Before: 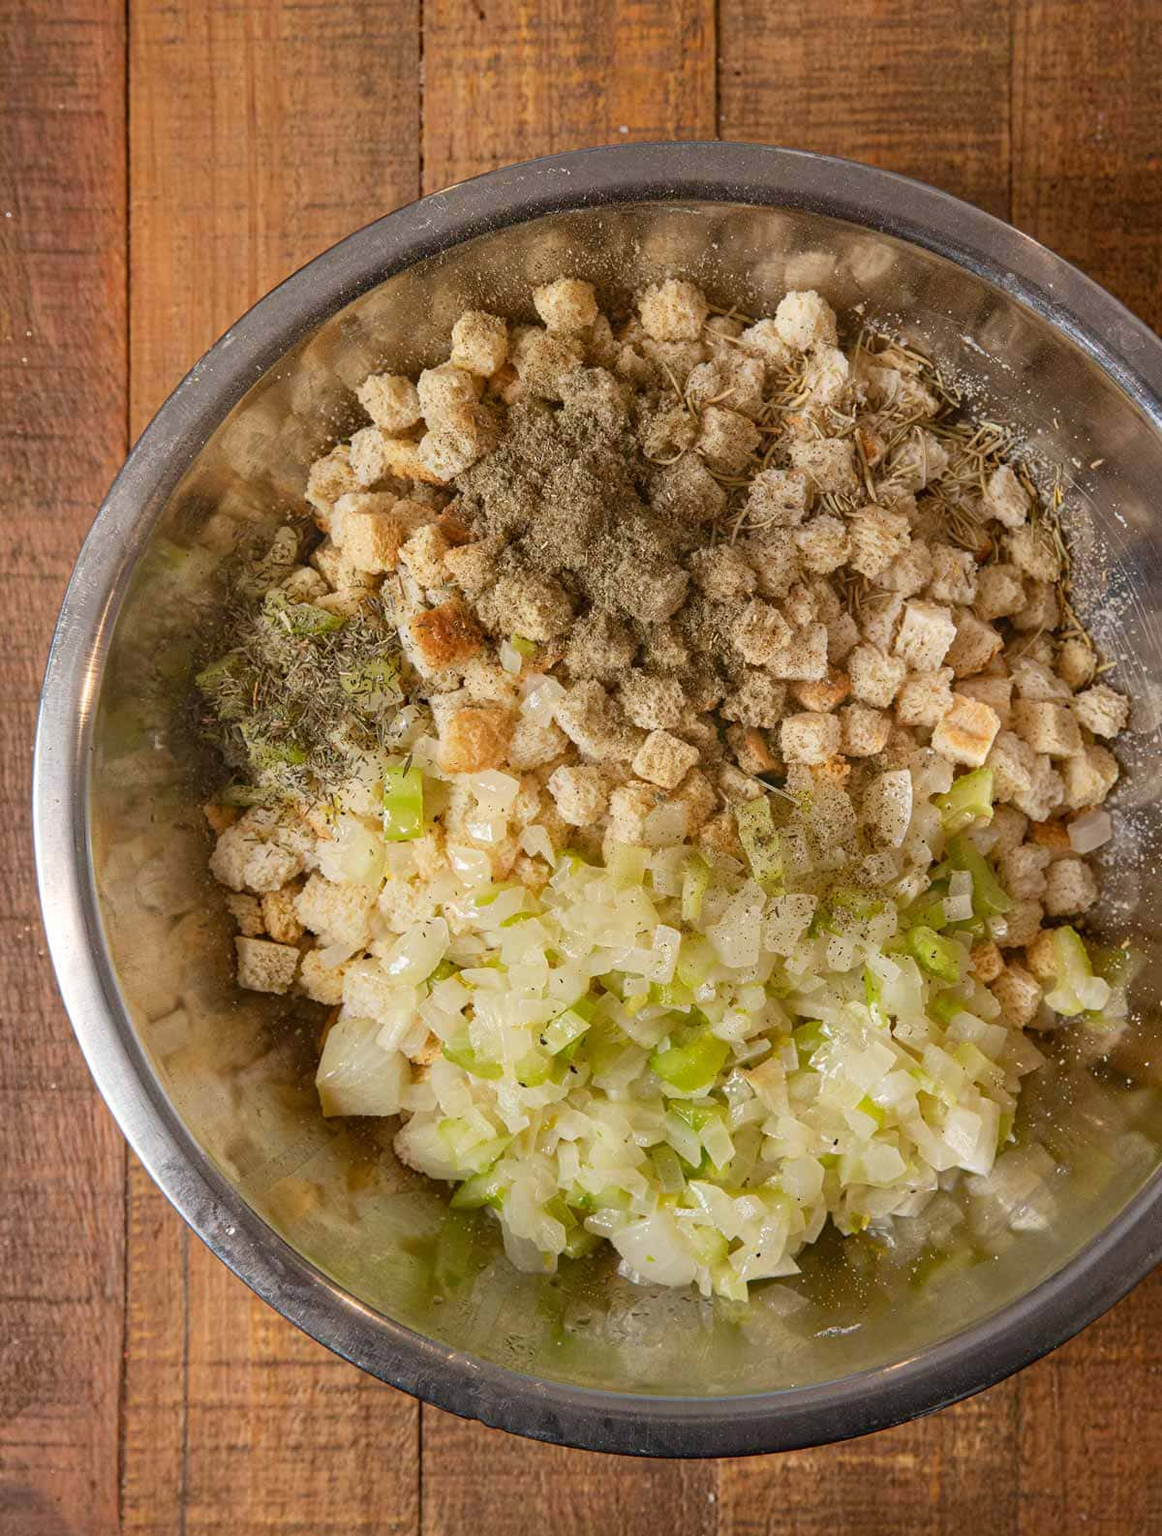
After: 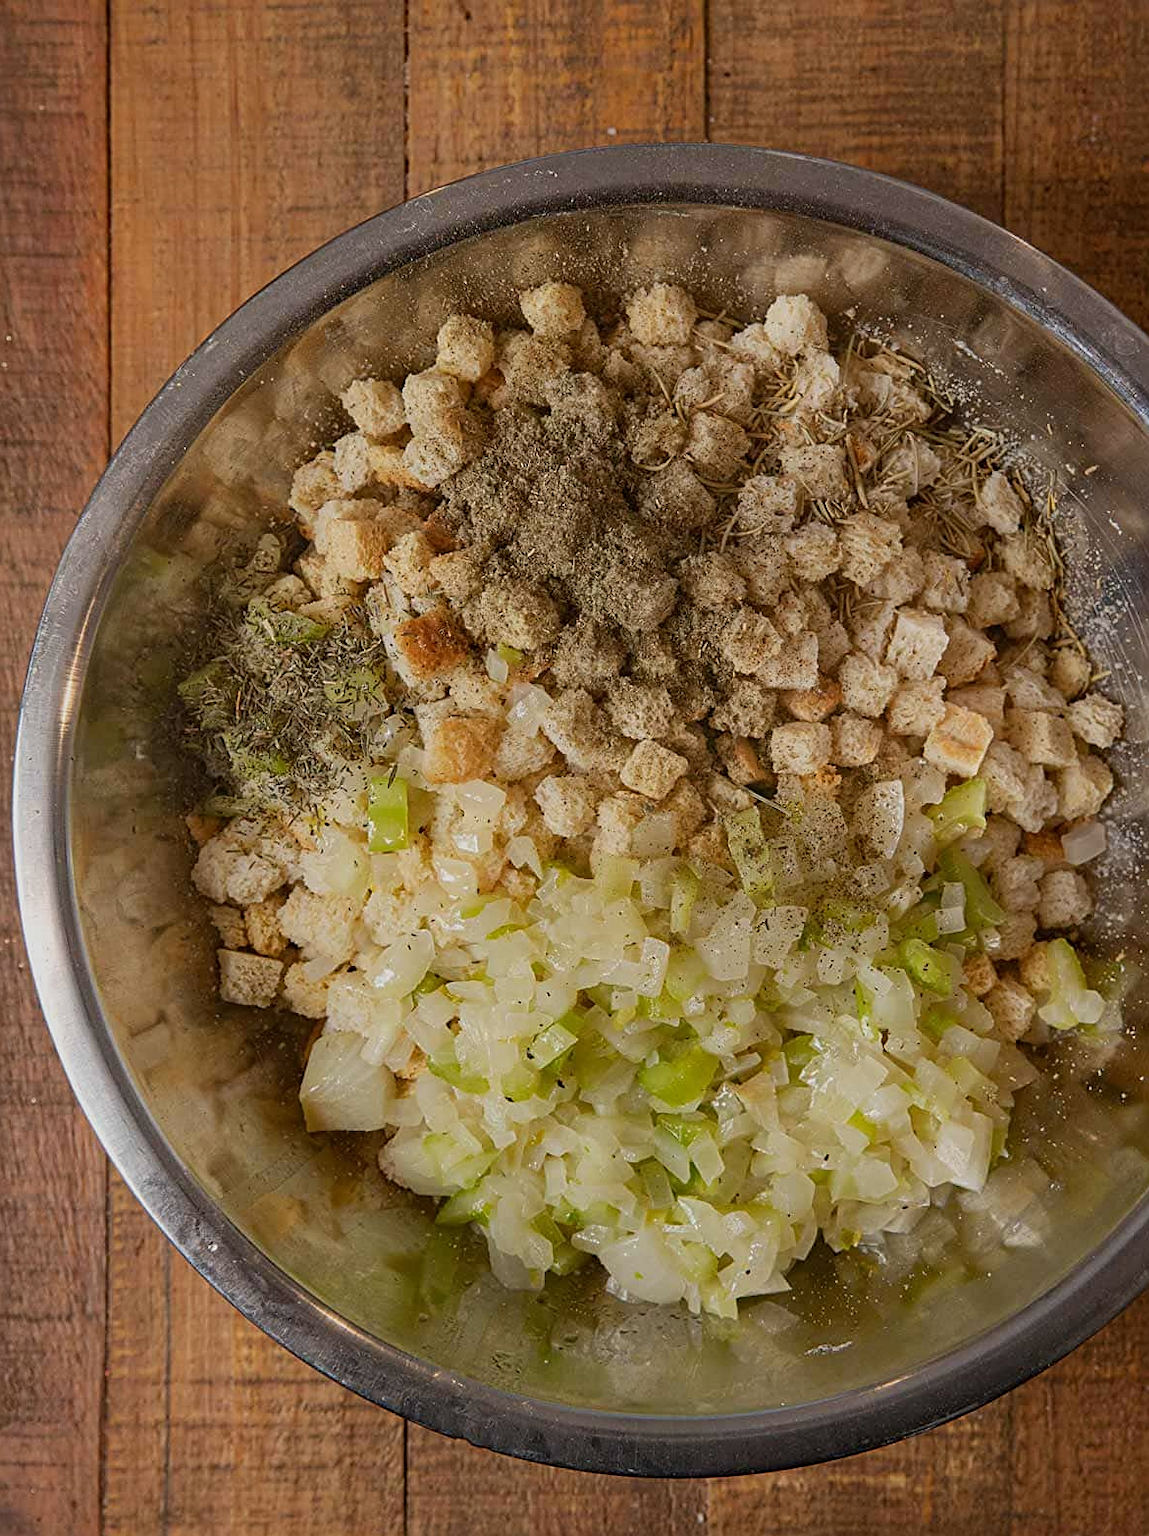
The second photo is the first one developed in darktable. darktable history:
exposure: exposure -0.462 EV, compensate highlight preservation false
sharpen: on, module defaults
crop and rotate: left 1.774%, right 0.633%, bottom 1.28%
